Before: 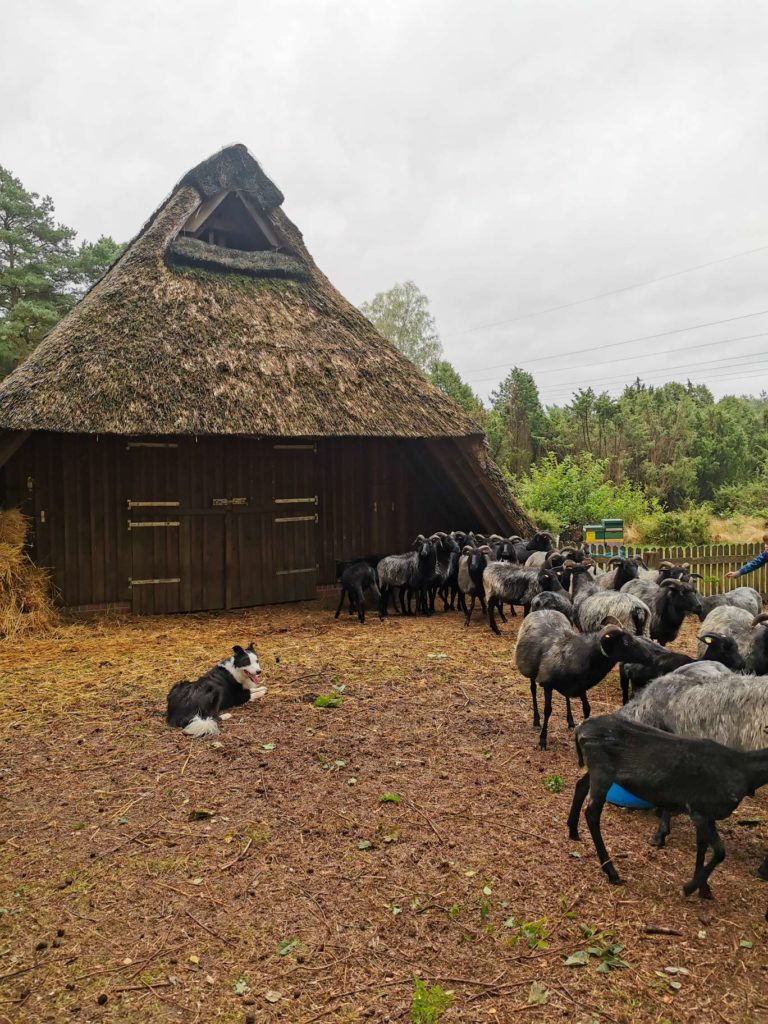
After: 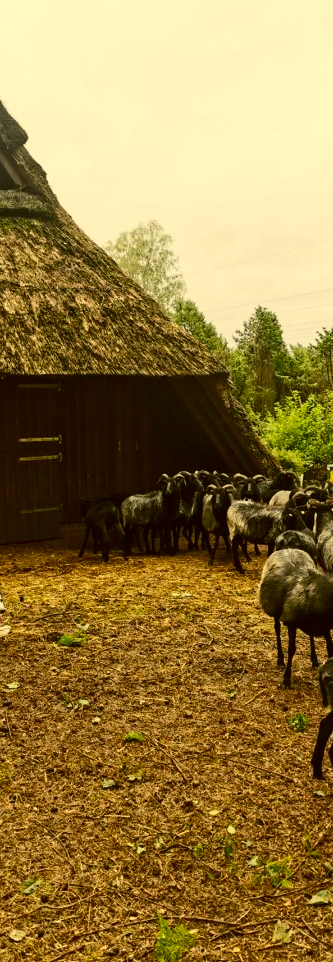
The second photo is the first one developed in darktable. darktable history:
color correction: highlights a* 0.162, highlights b* 29.53, shadows a* -0.162, shadows b* 21.09
crop: left 33.452%, top 6.025%, right 23.155%
exposure: compensate highlight preservation false
contrast brightness saturation: contrast 0.28
